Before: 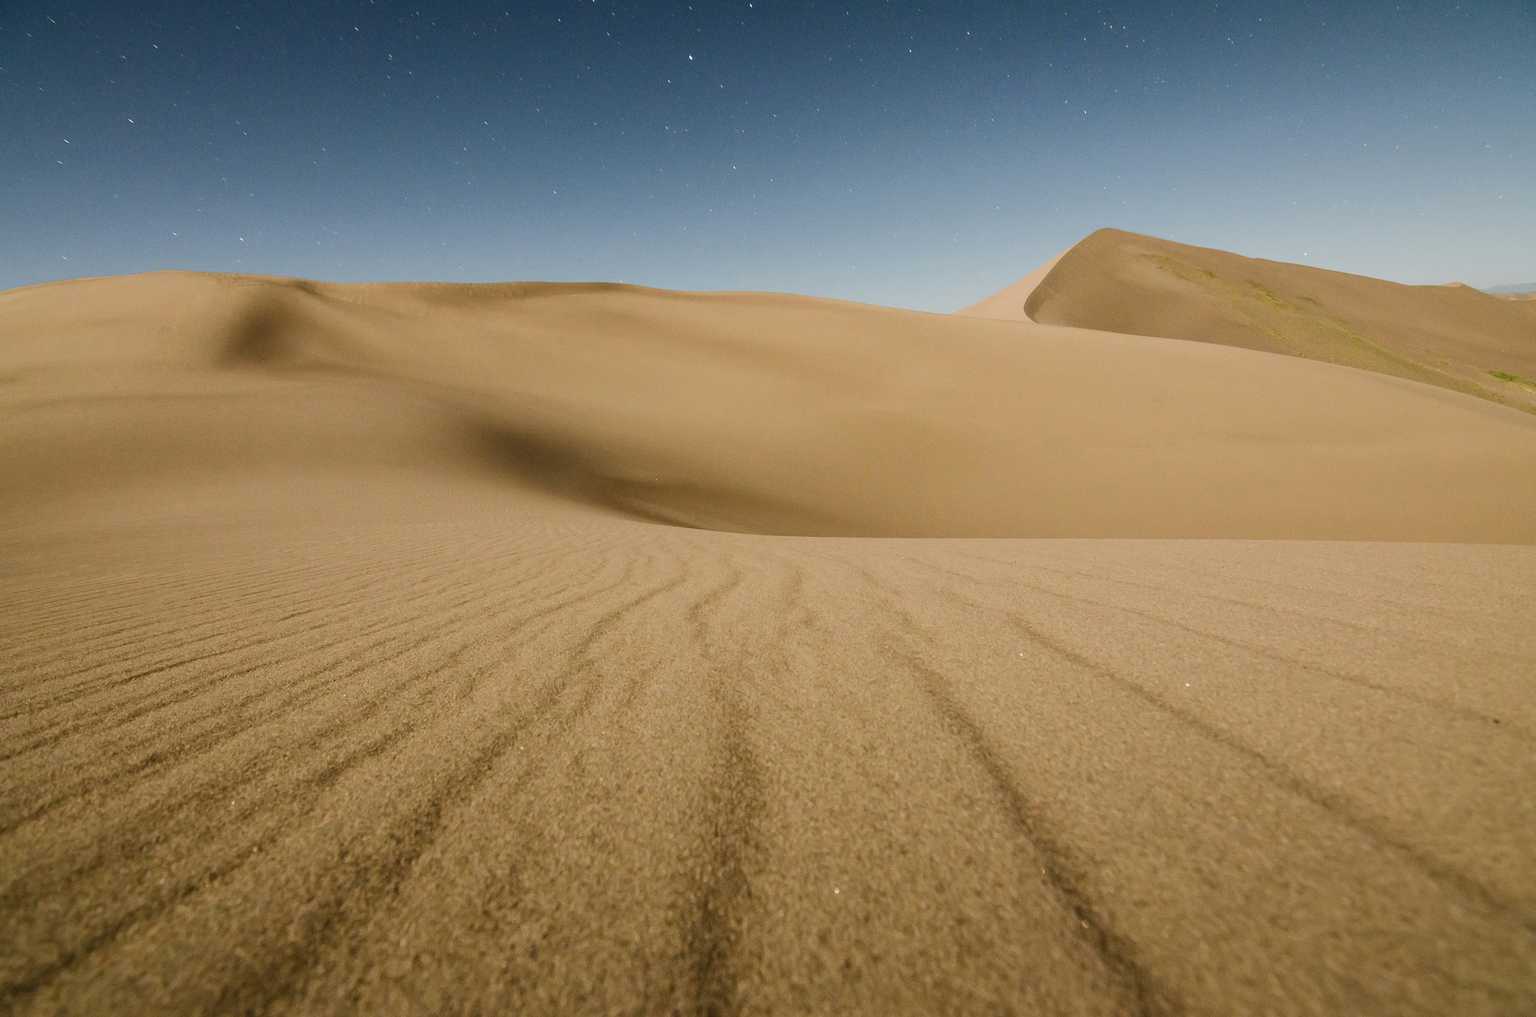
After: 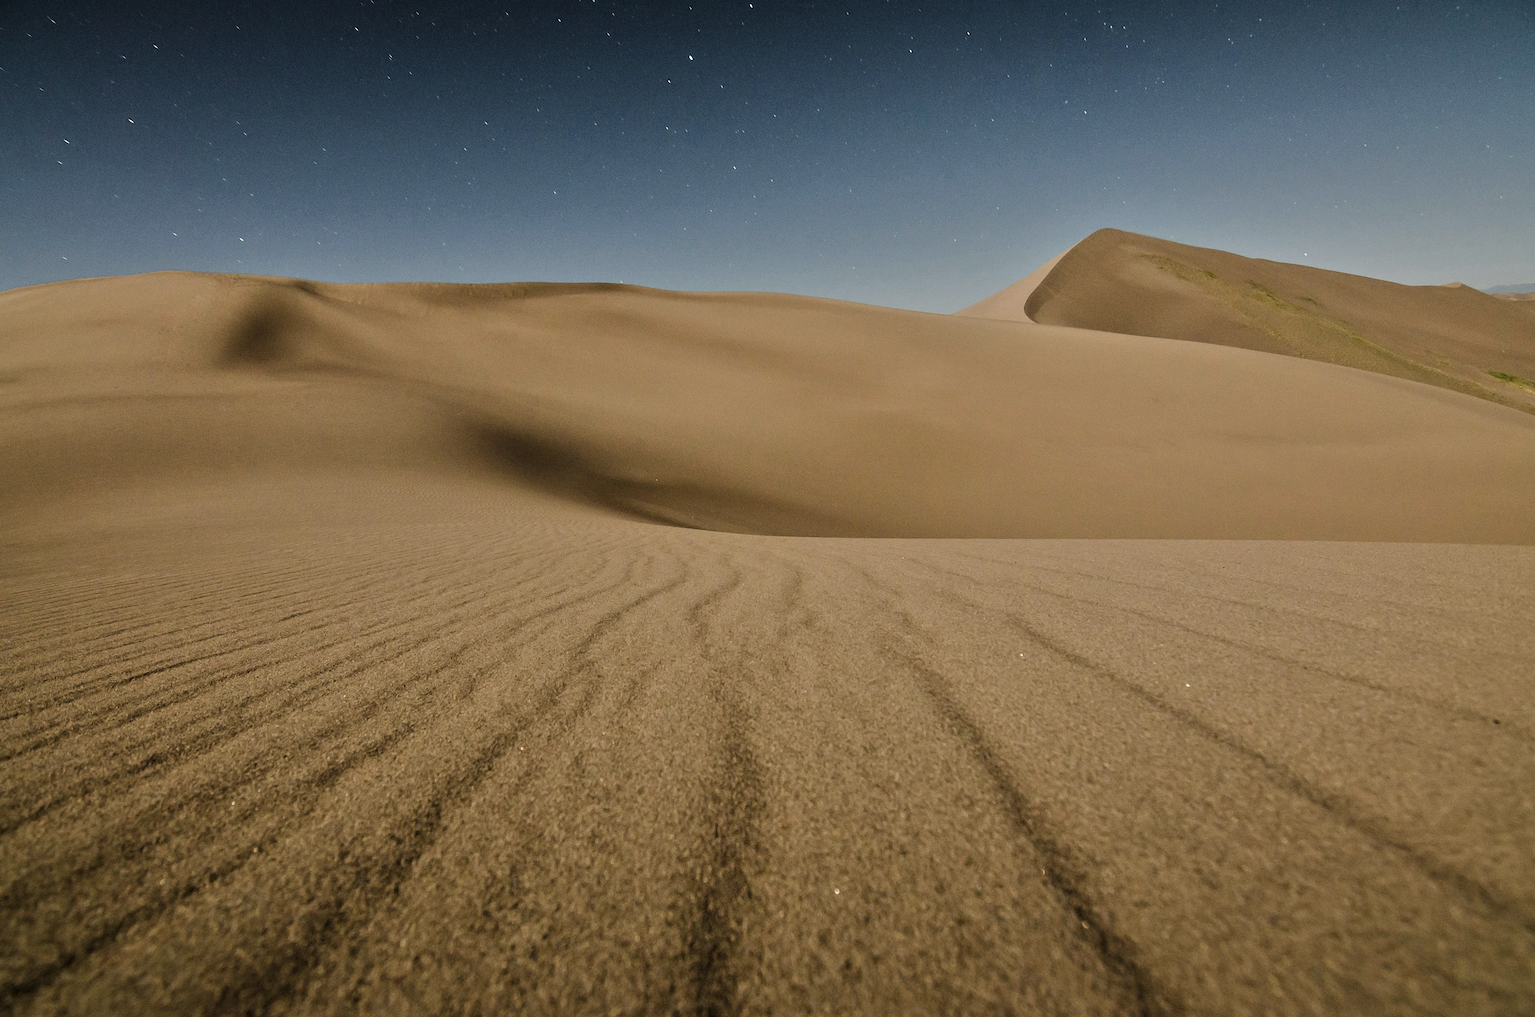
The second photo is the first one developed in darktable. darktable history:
levels: levels [0.129, 0.519, 0.867]
tone equalizer: -8 EV -0.002 EV, -7 EV 0.005 EV, -6 EV -0.008 EV, -5 EV 0.007 EV, -4 EV -0.042 EV, -3 EV -0.233 EV, -2 EV -0.662 EV, -1 EV -0.983 EV, +0 EV -0.969 EV, smoothing diameter 2%, edges refinement/feathering 20, mask exposure compensation -1.57 EV, filter diffusion 5
